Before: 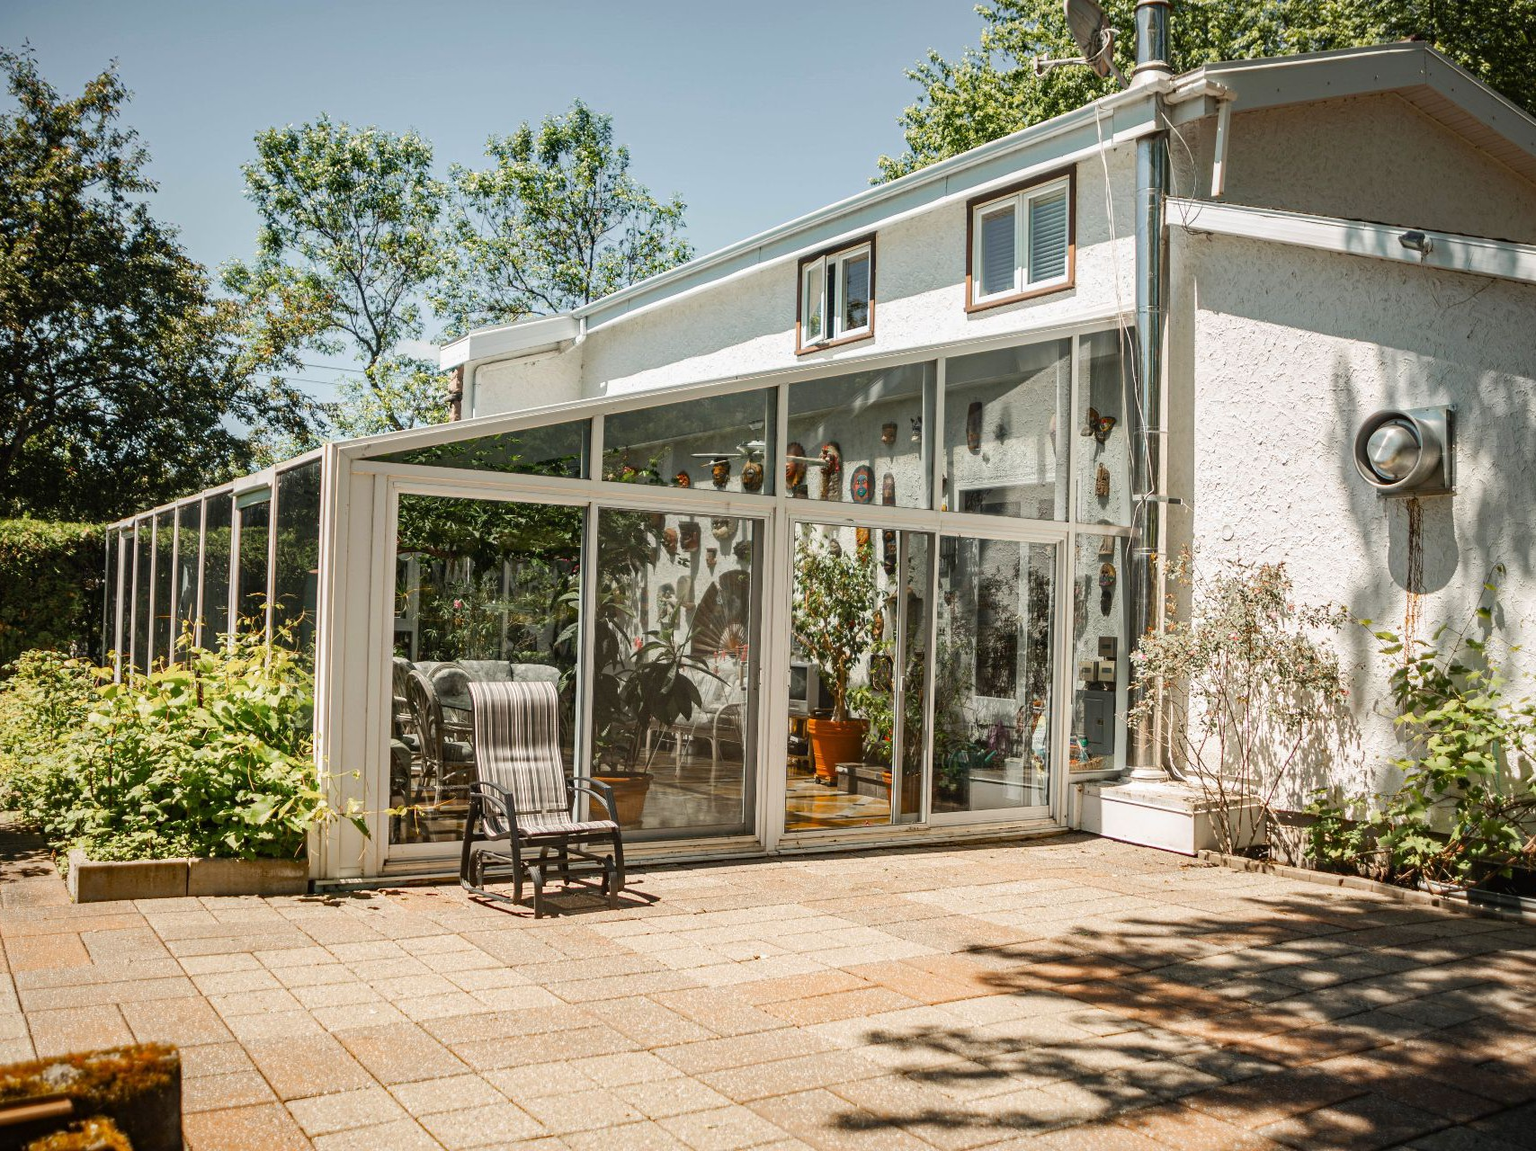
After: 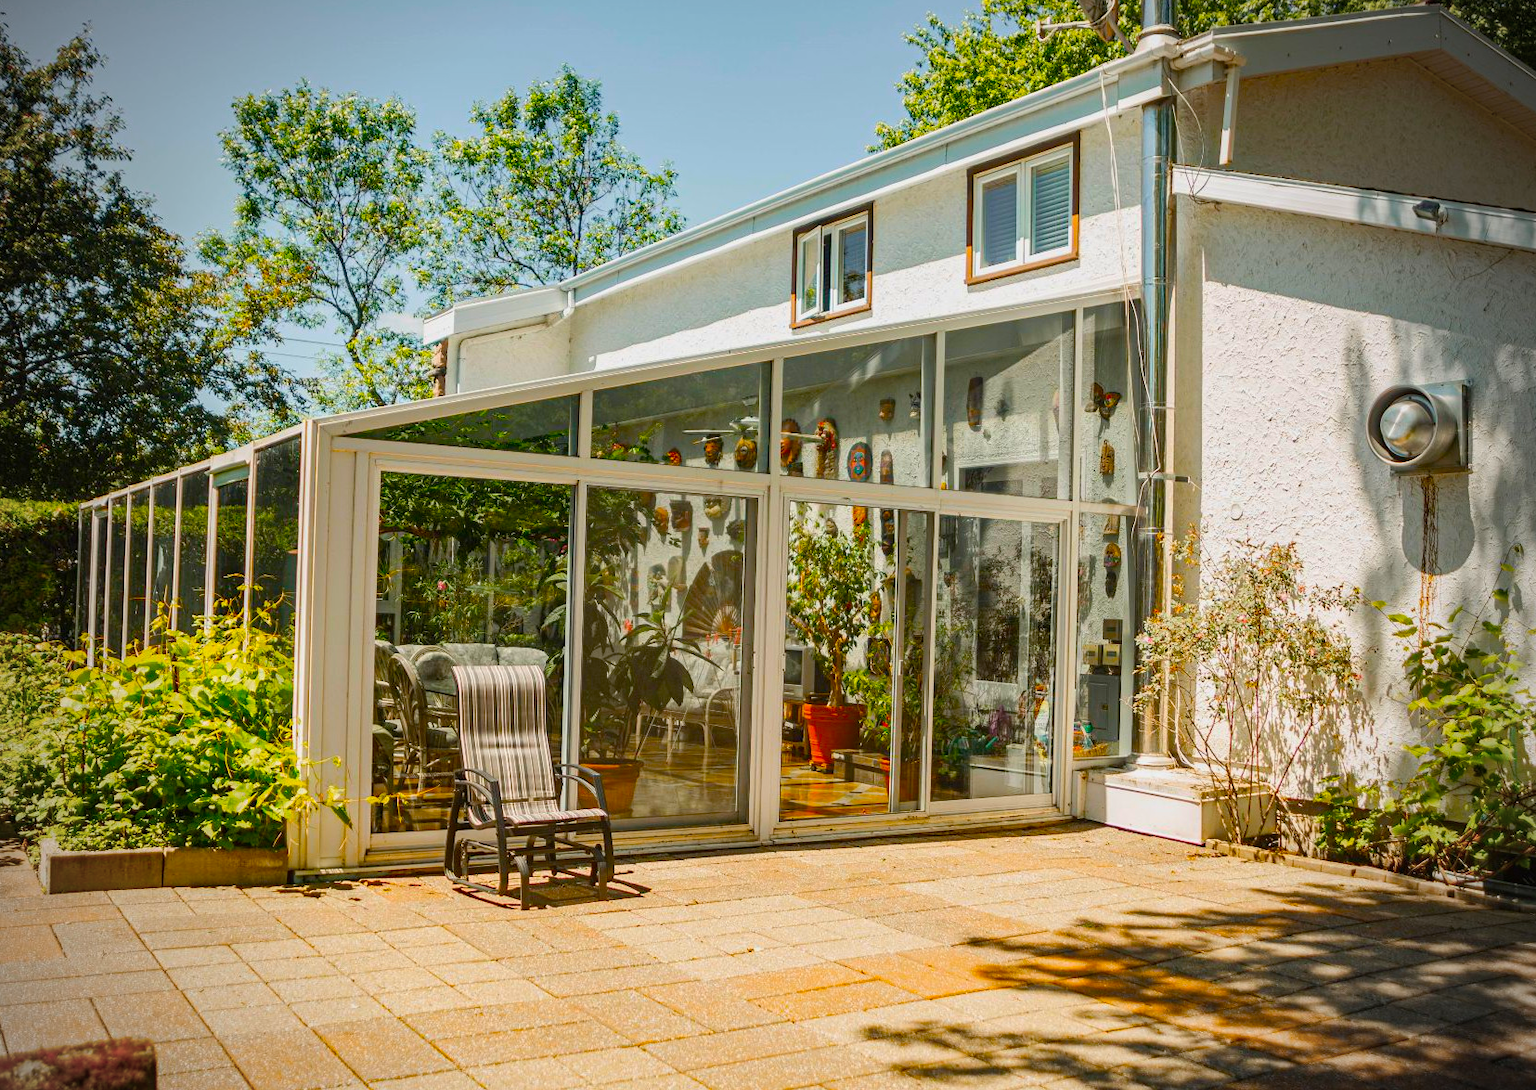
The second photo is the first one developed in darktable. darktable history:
exposure: exposure 0.02 EV, compensate highlight preservation false
crop: left 1.964%, top 3.251%, right 1.122%, bottom 4.933%
vignetting: fall-off start 74.49%, fall-off radius 65.9%, brightness -0.628, saturation -0.68
color balance: input saturation 134.34%, contrast -10.04%, contrast fulcrum 19.67%, output saturation 133.51%
tone equalizer: on, module defaults
